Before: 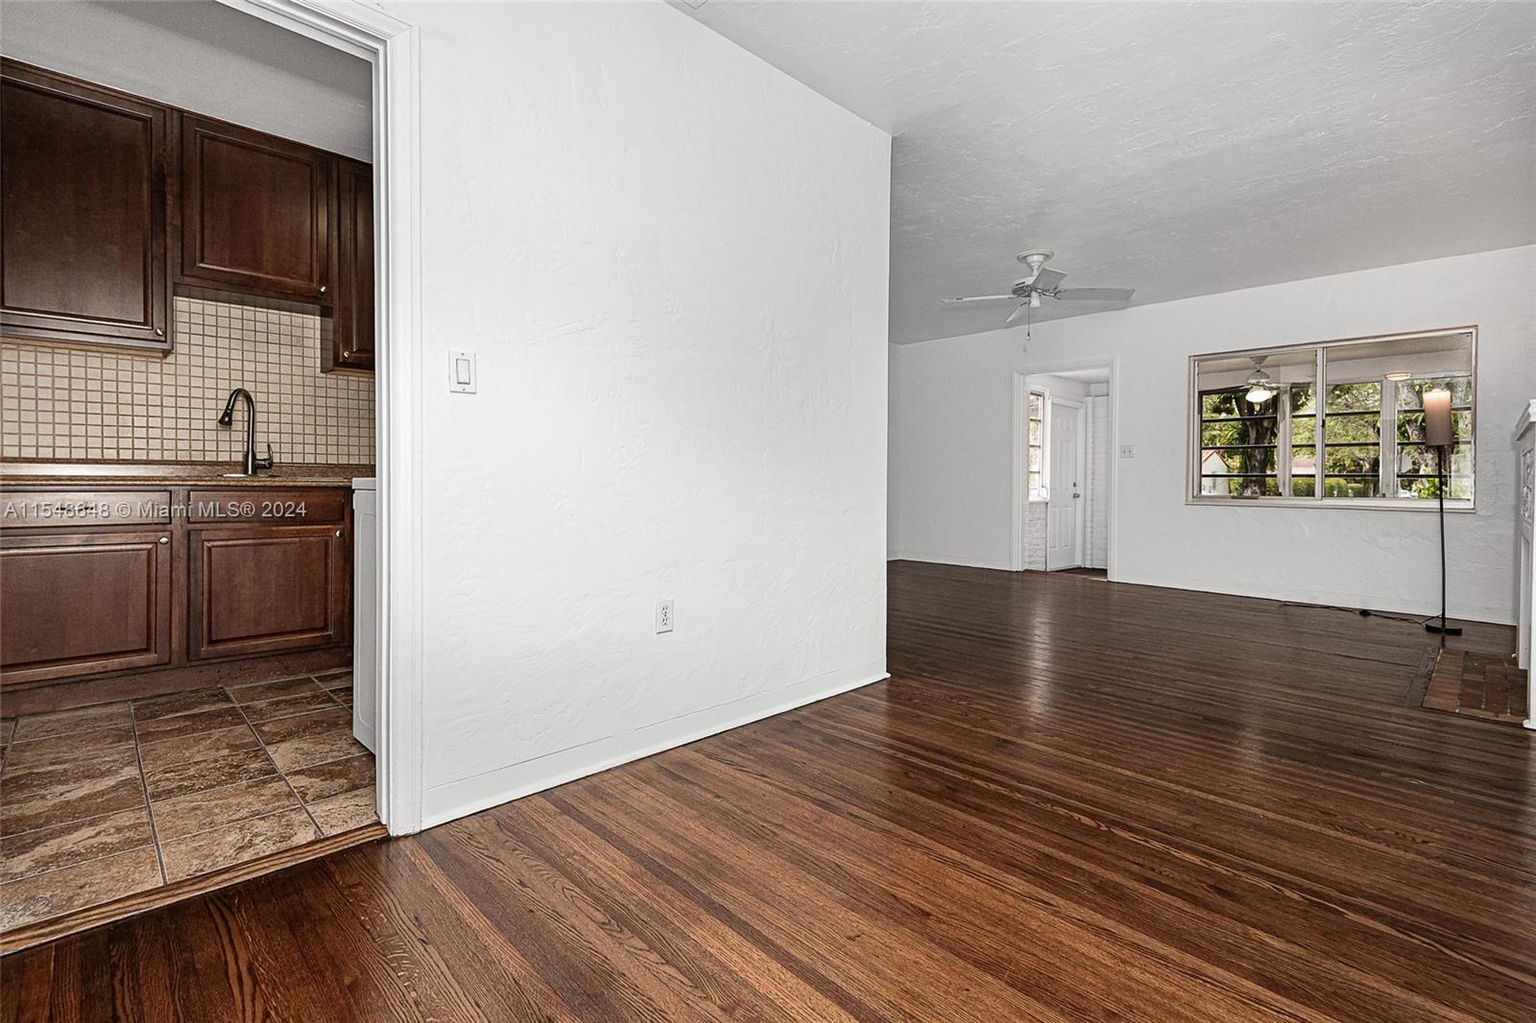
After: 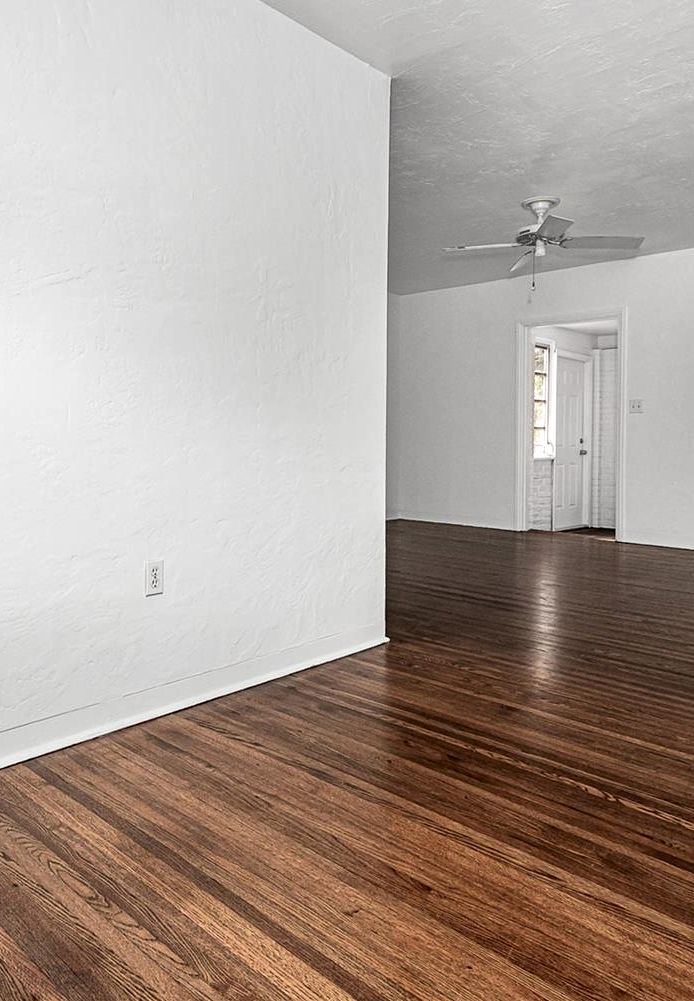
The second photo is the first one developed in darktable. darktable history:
contrast equalizer: y [[0.586, 0.584, 0.576, 0.565, 0.552, 0.539], [0.5 ×6], [0.97, 0.959, 0.919, 0.859, 0.789, 0.717], [0 ×6], [0 ×6]]
crop: left 33.675%, top 6.02%, right 22.936%
